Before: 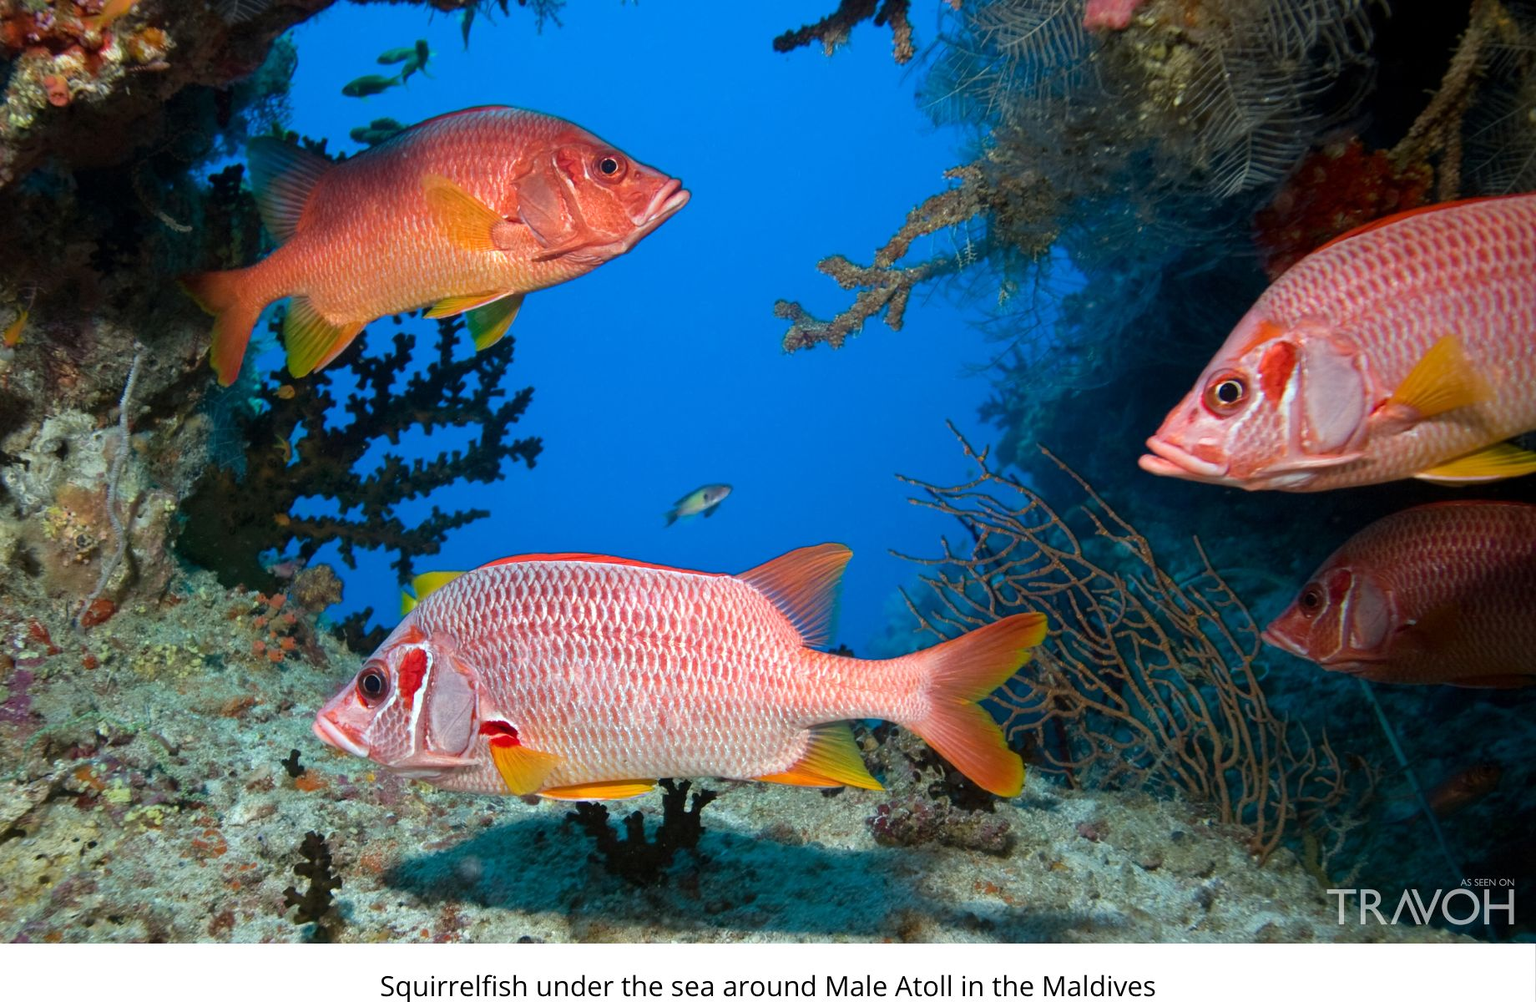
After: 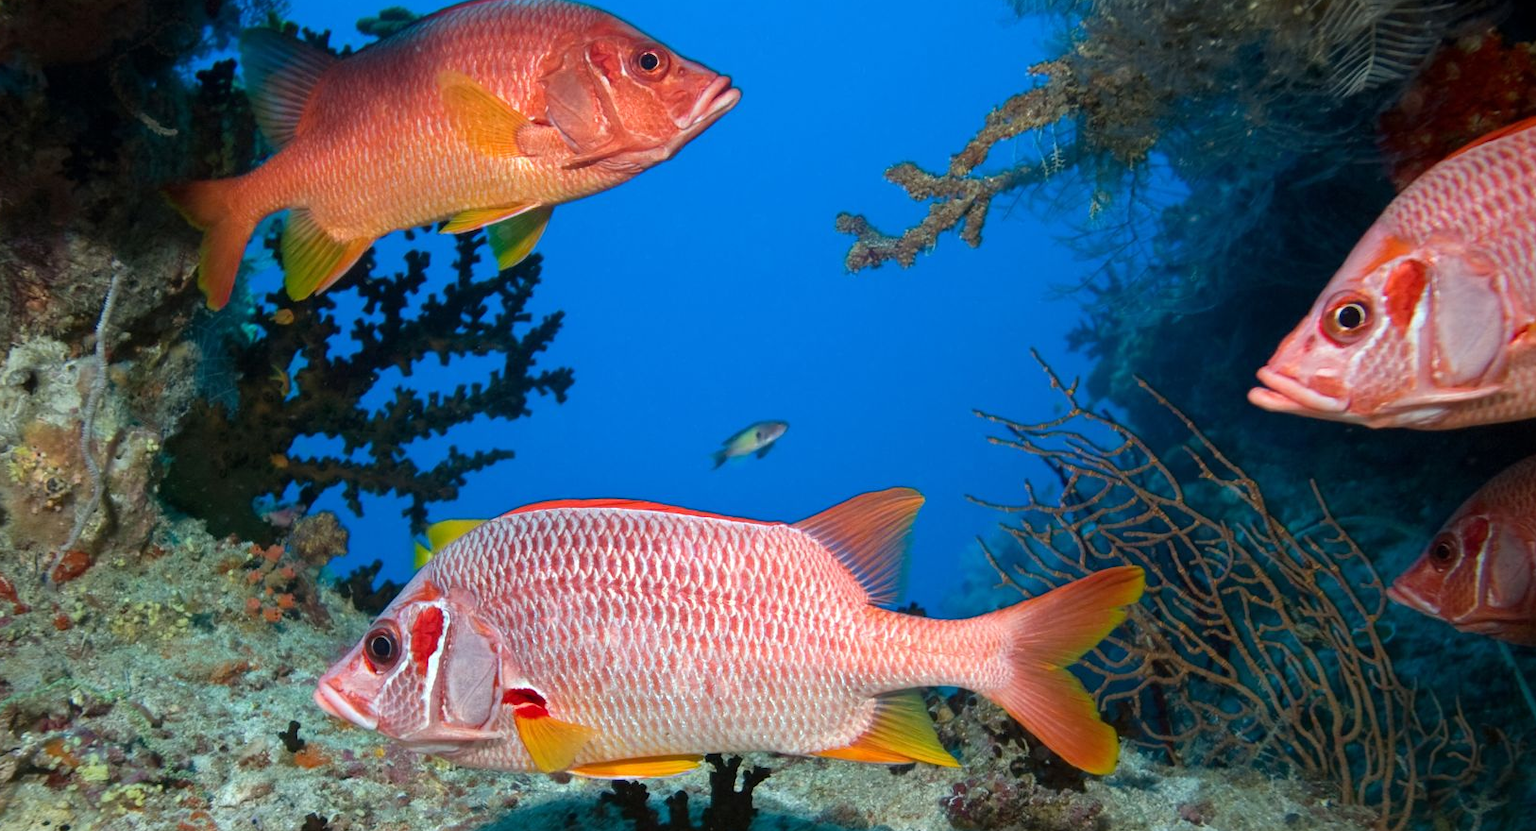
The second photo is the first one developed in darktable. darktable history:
crop and rotate: left 2.318%, top 11.182%, right 9.235%, bottom 15.355%
